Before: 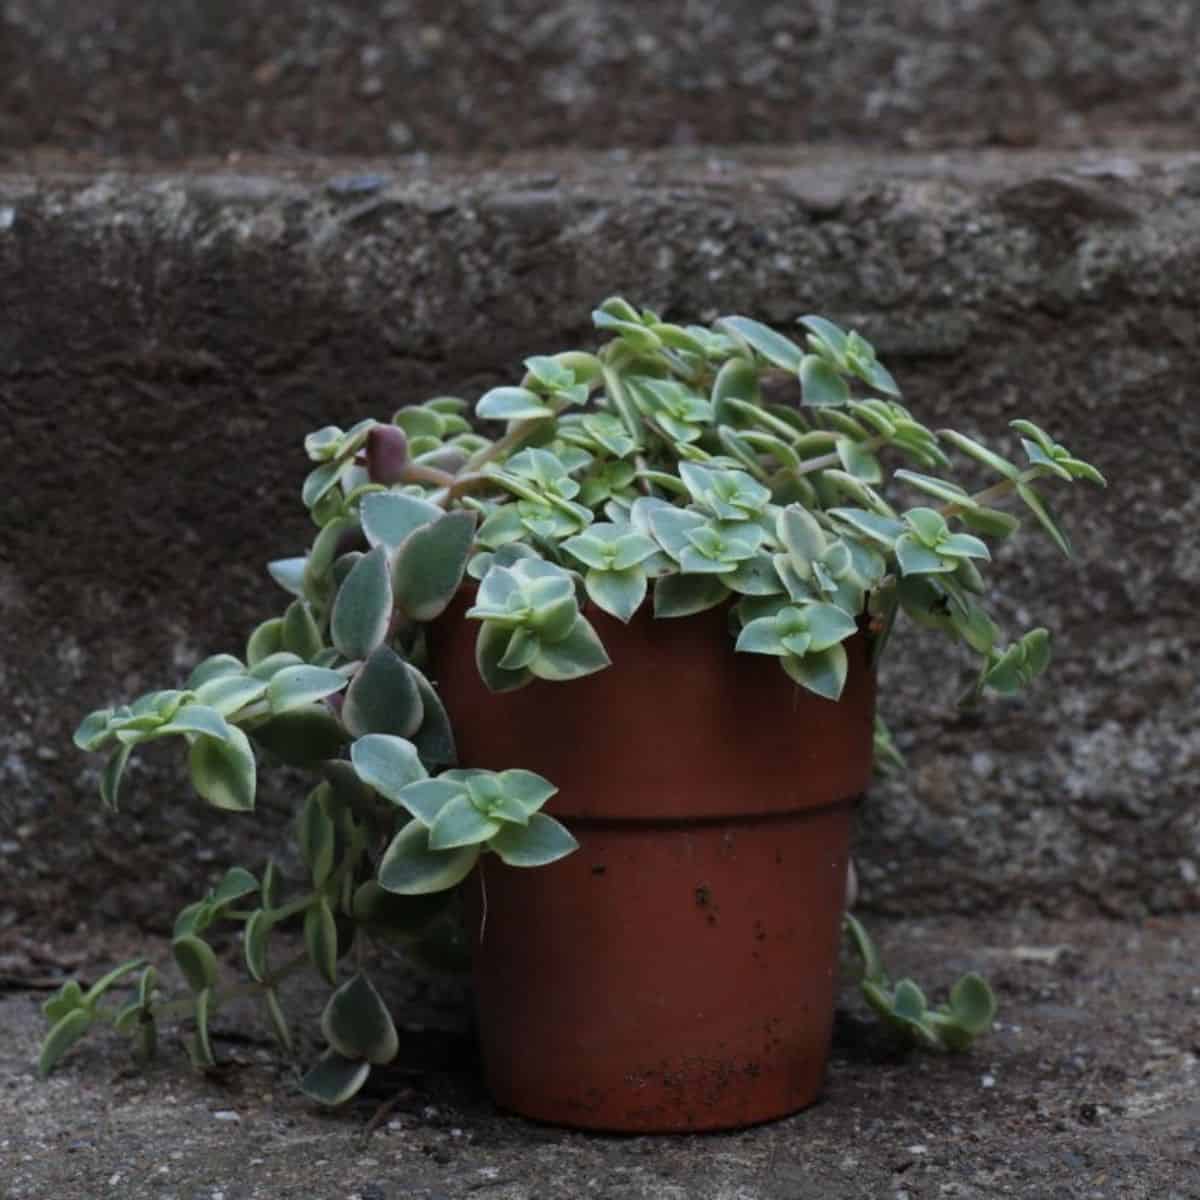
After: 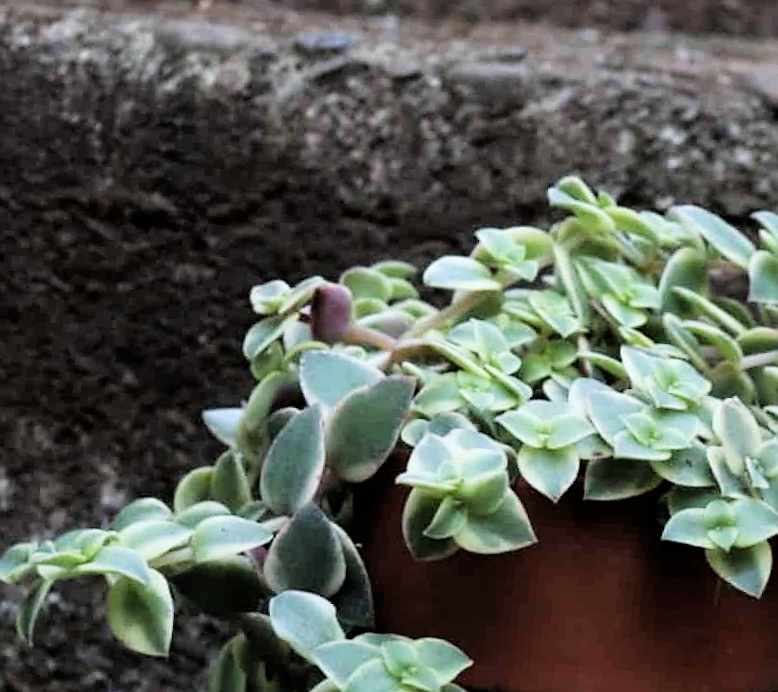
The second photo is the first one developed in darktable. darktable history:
crop and rotate: angle -4.99°, left 2.122%, top 6.945%, right 27.566%, bottom 30.519%
sharpen: radius 1.458, amount 0.398, threshold 1.271
exposure: exposure 1 EV, compensate highlight preservation false
filmic rgb: black relative exposure -5 EV, white relative exposure 3.5 EV, hardness 3.19, contrast 1.2, highlights saturation mix -30%
